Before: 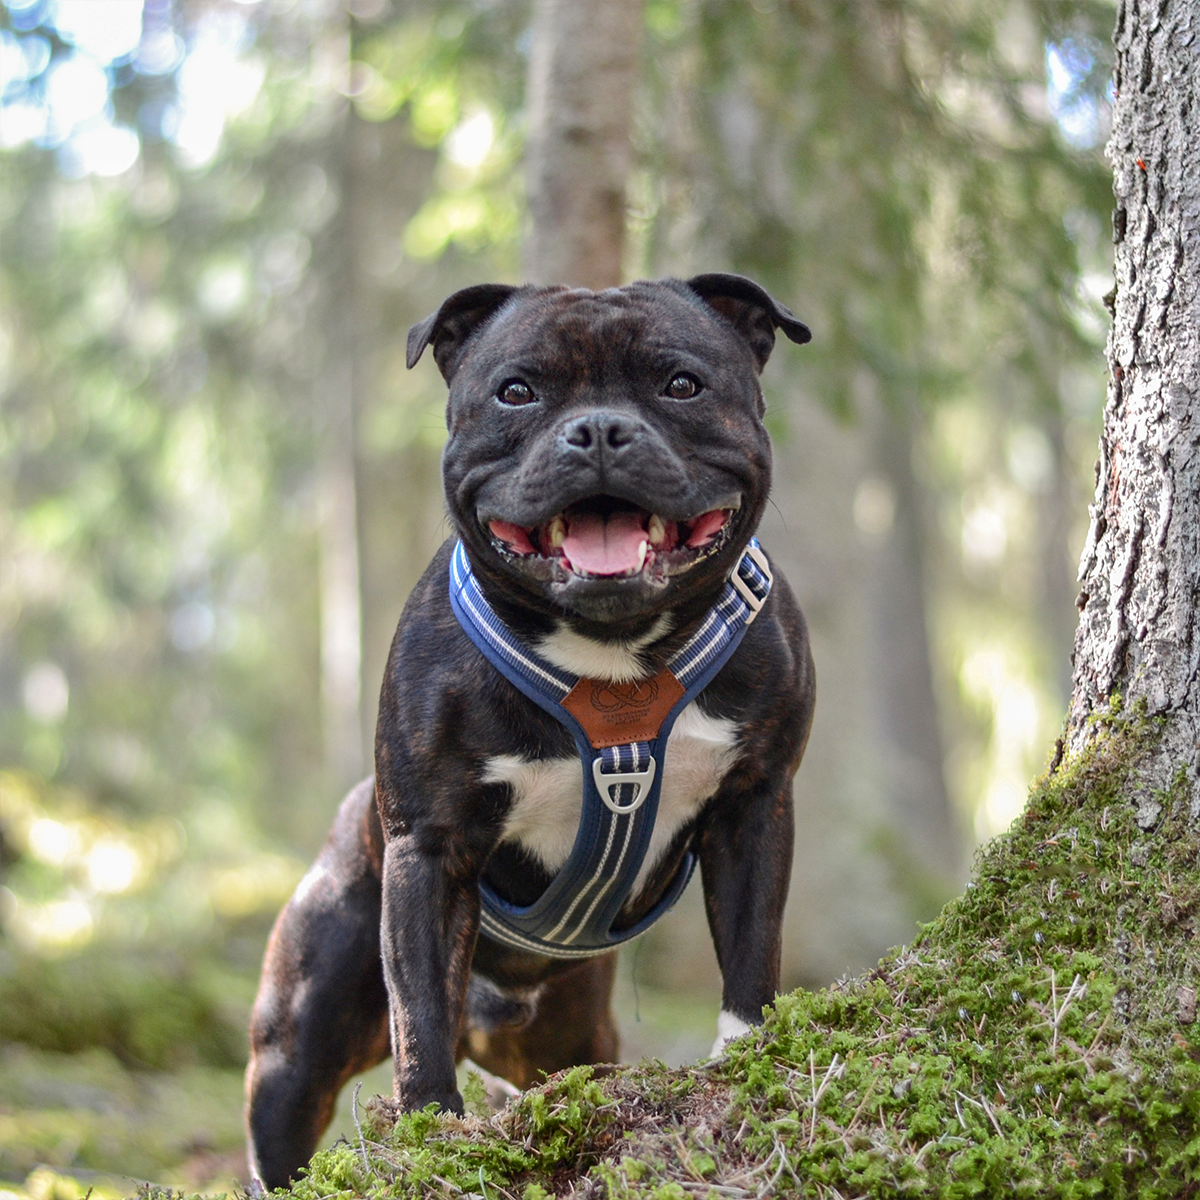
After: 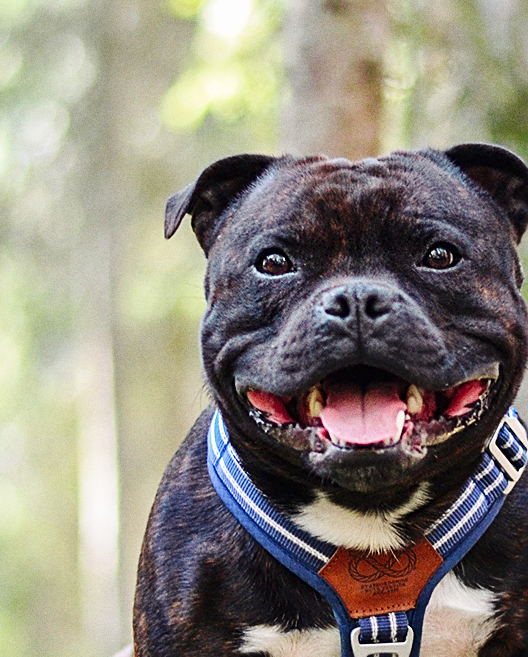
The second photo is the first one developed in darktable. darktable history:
crop: left 20.248%, top 10.86%, right 35.675%, bottom 34.321%
velvia: strength 21.76%
grain: on, module defaults
sharpen: on, module defaults
base curve: curves: ch0 [(0, 0) (0.036, 0.025) (0.121, 0.166) (0.206, 0.329) (0.605, 0.79) (1, 1)], preserve colors none
